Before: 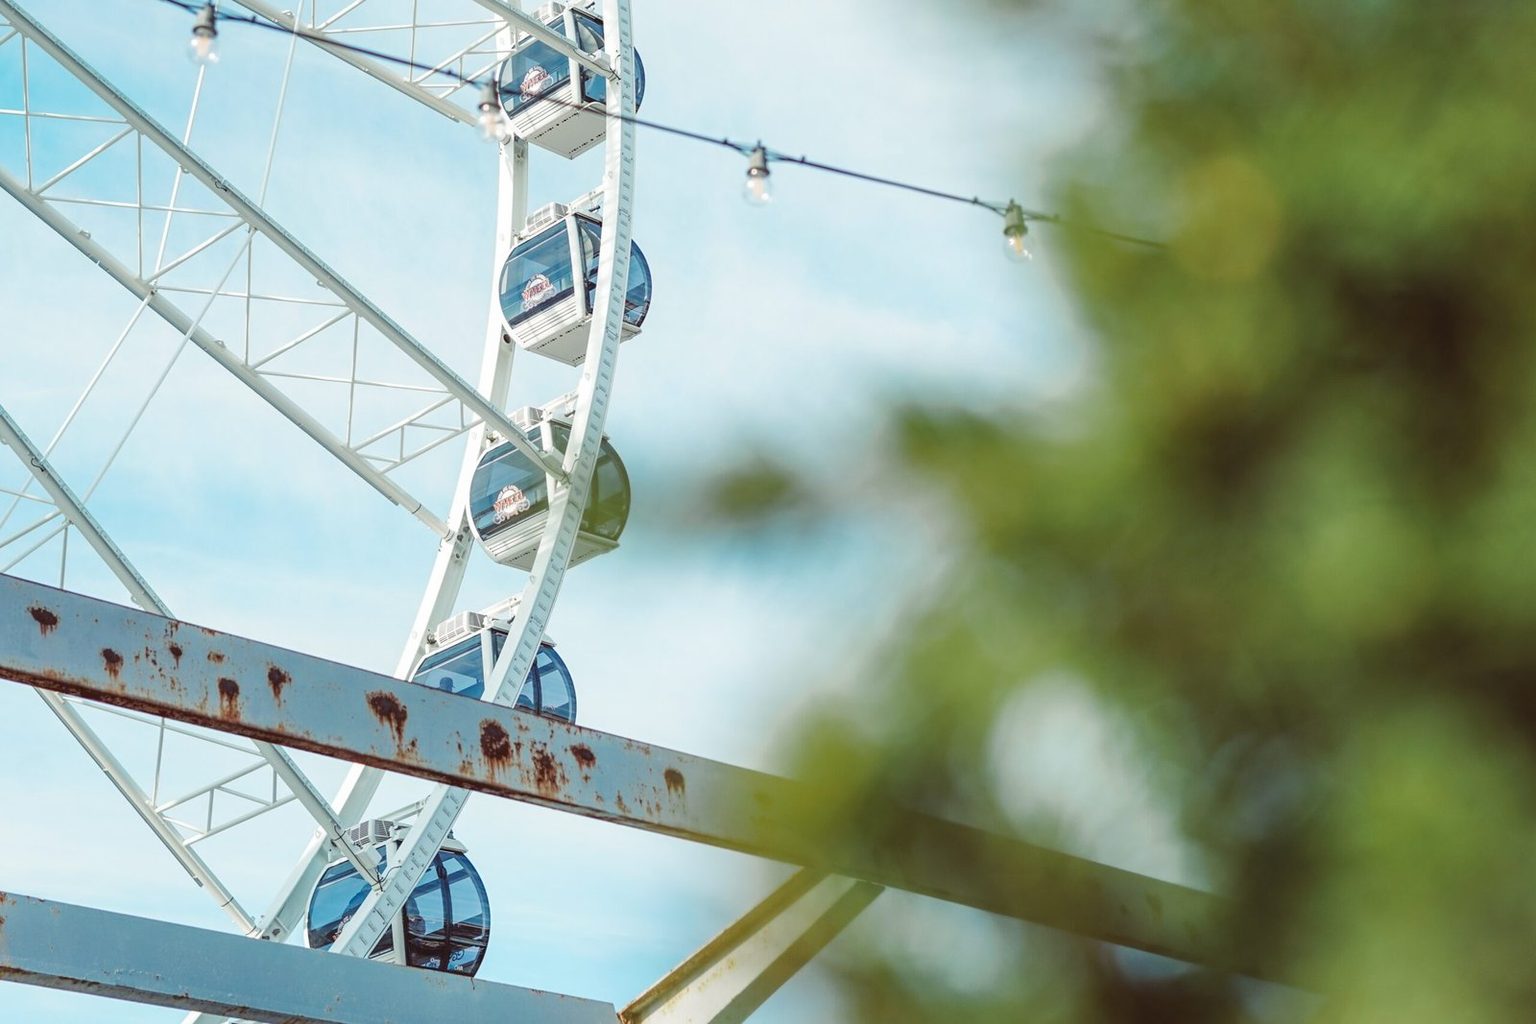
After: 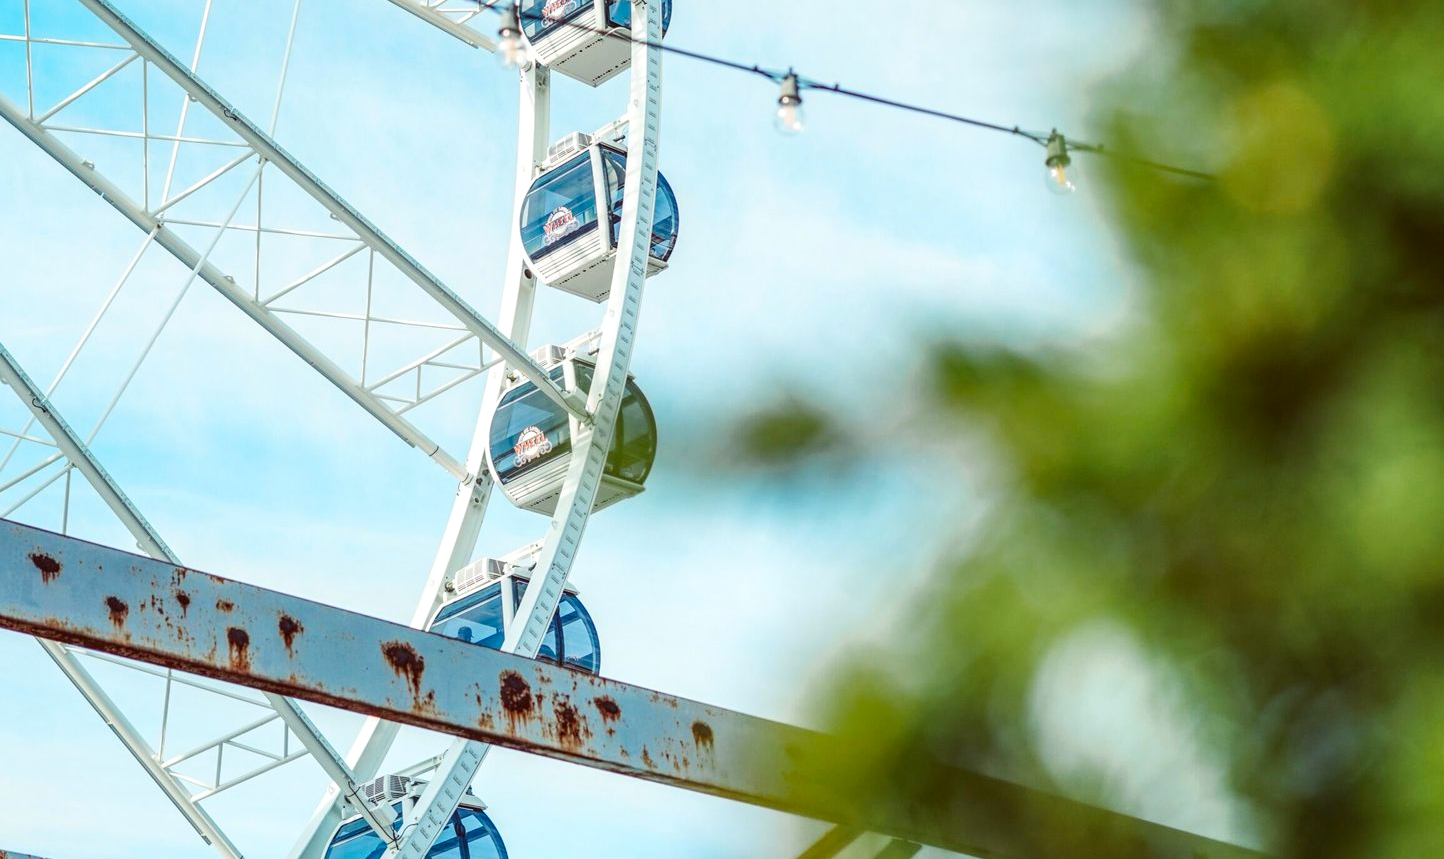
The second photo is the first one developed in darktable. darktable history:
crop: top 7.49%, right 9.717%, bottom 11.943%
local contrast: on, module defaults
contrast brightness saturation: contrast 0.16, saturation 0.32
